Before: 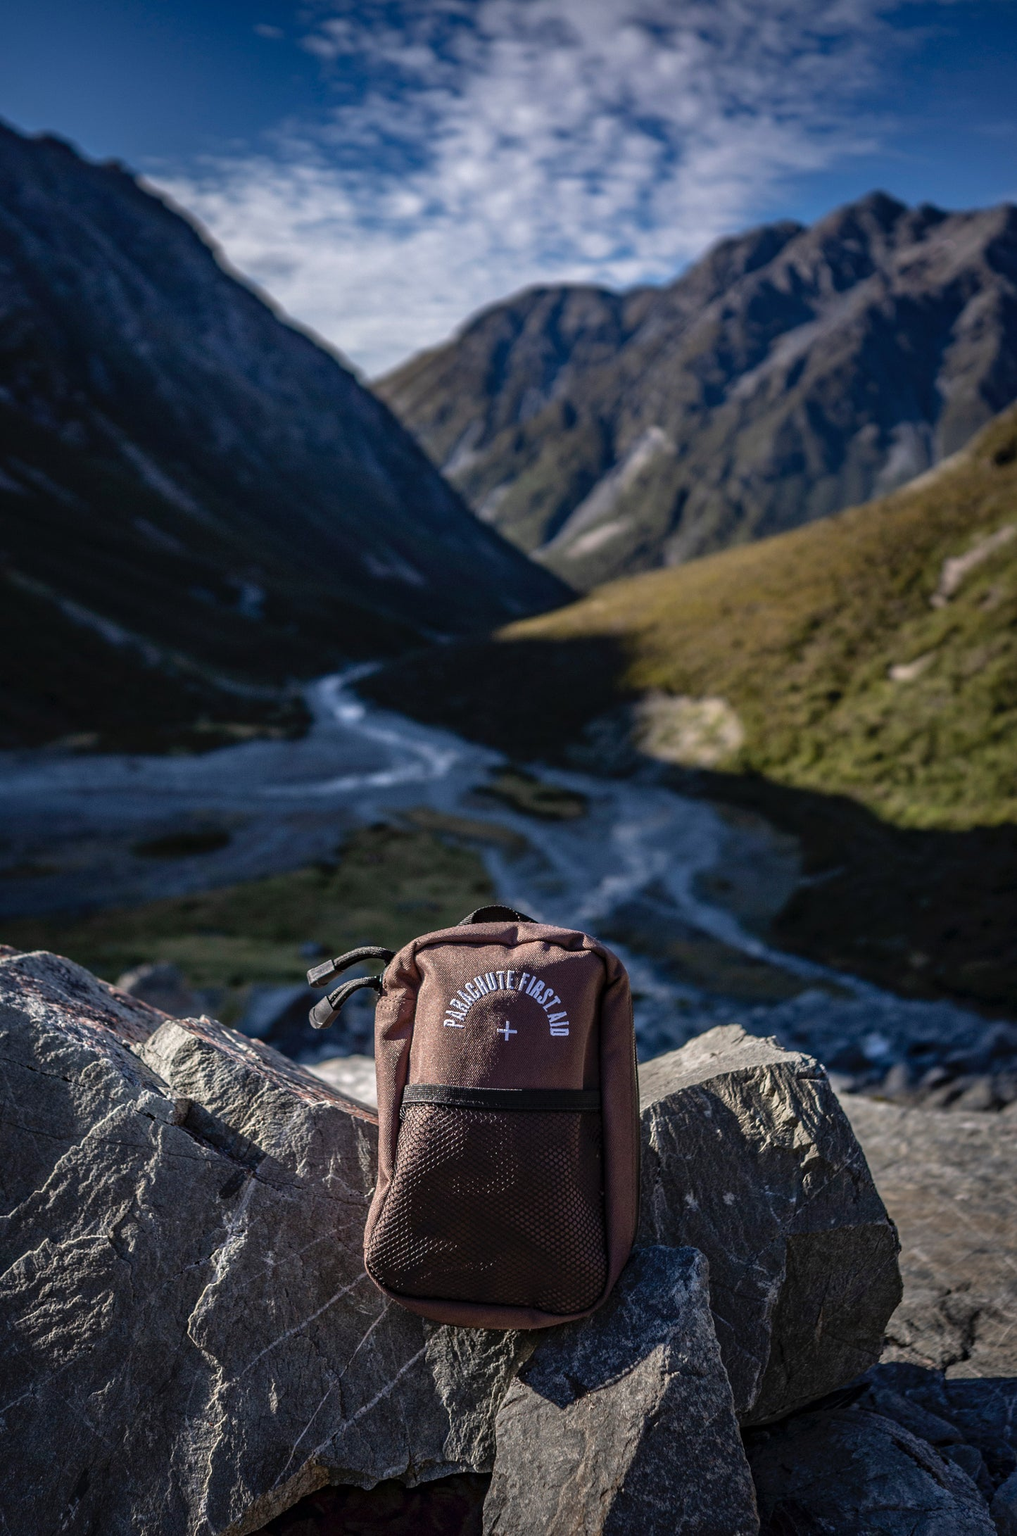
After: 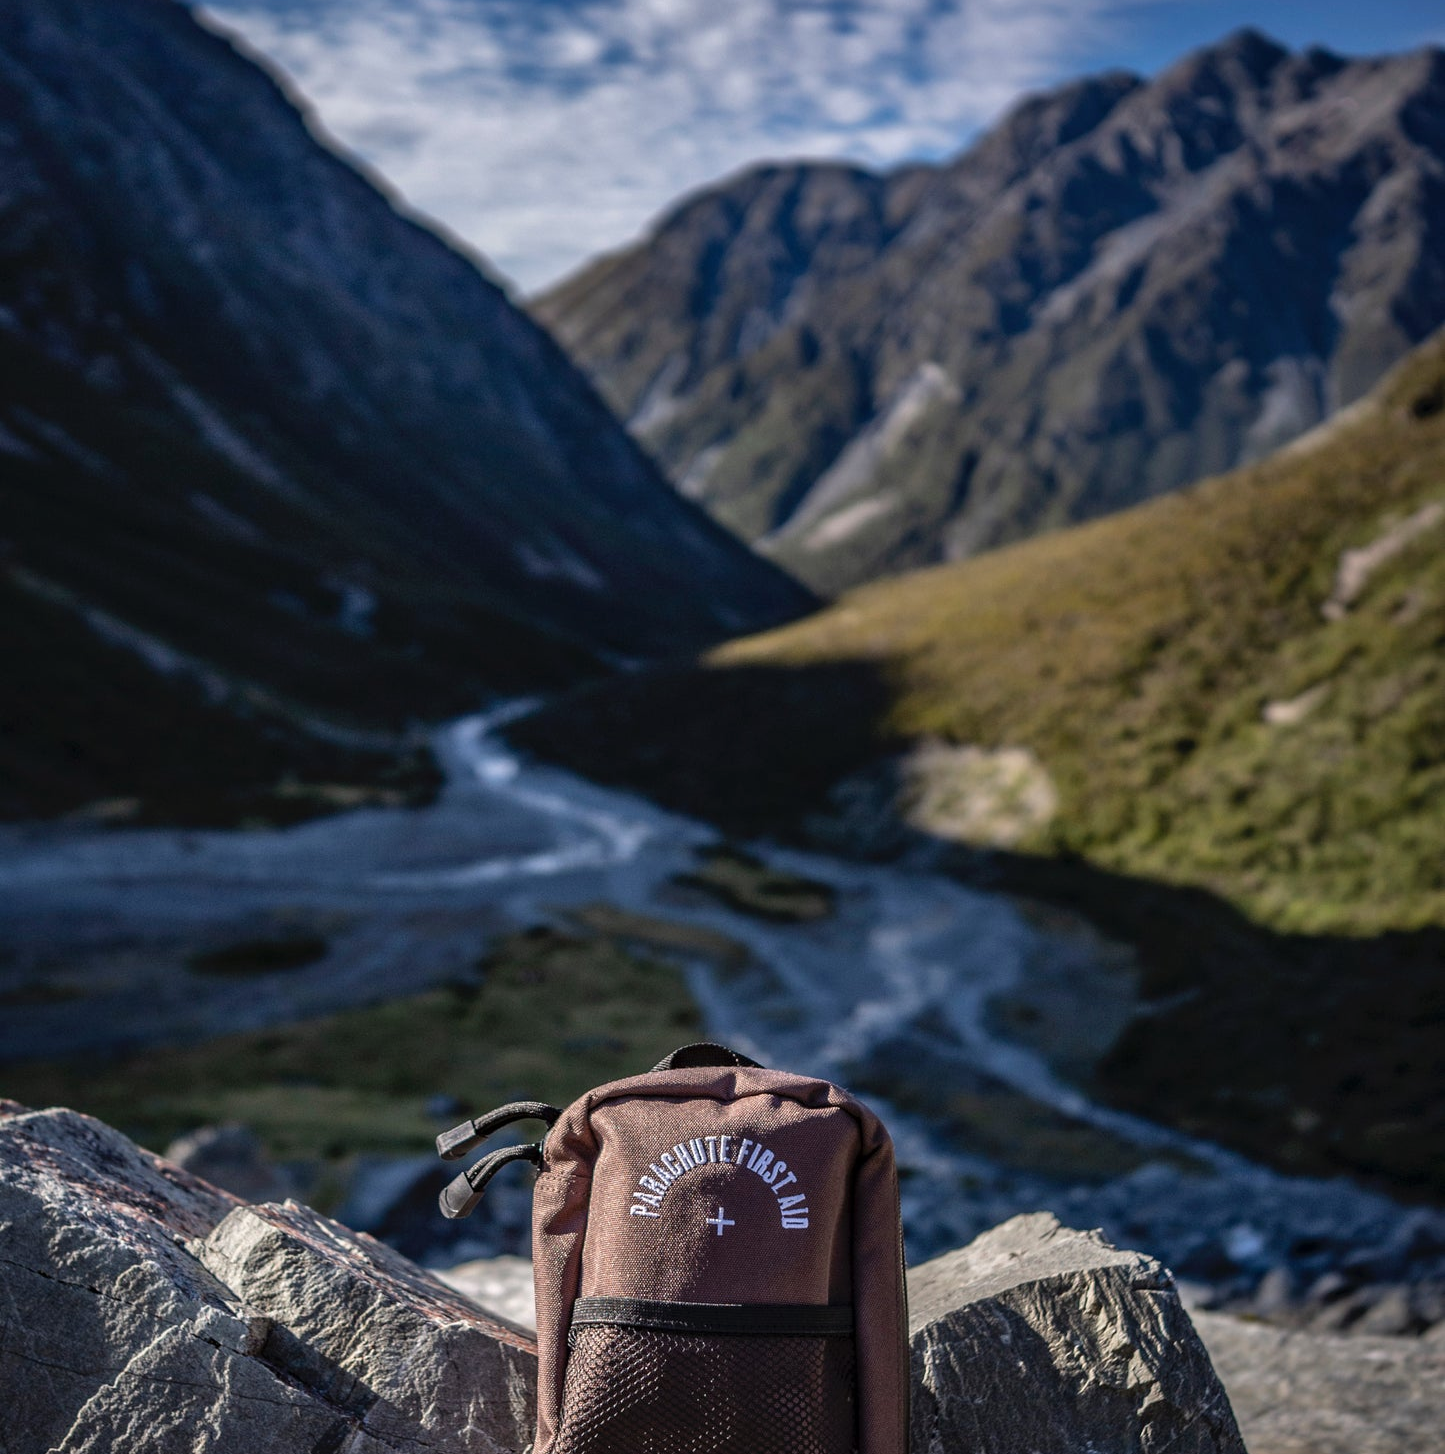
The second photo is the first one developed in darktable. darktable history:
shadows and highlights: shadows 20.91, highlights -82.73, soften with gaussian
crop: top 11.166%, bottom 22.168%
